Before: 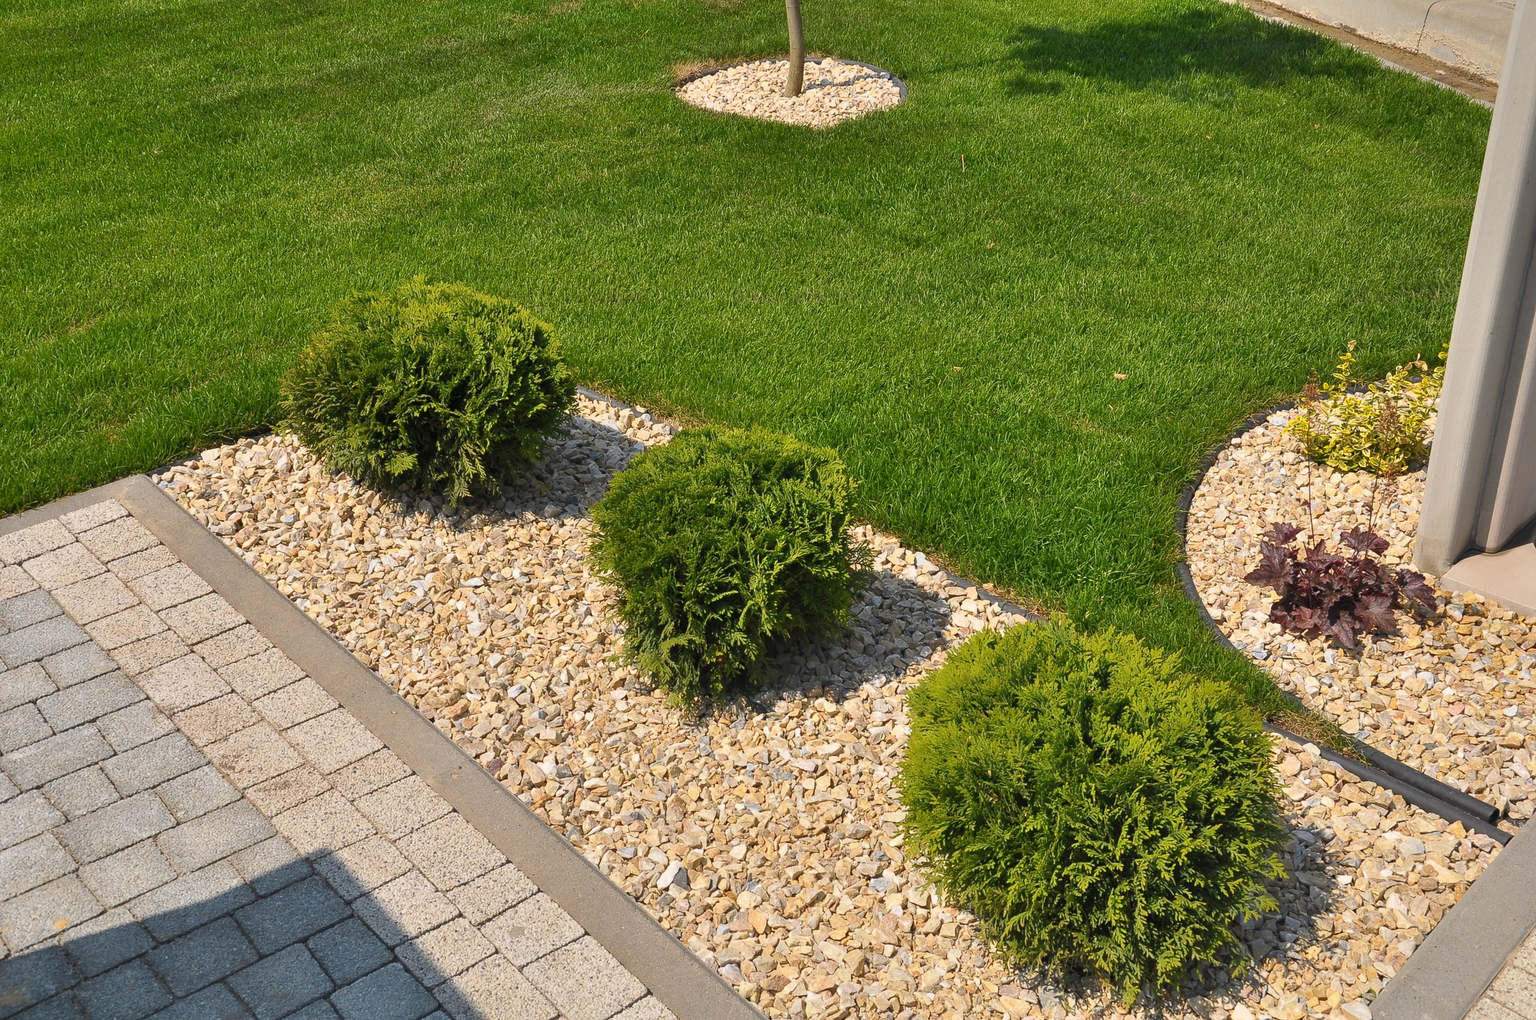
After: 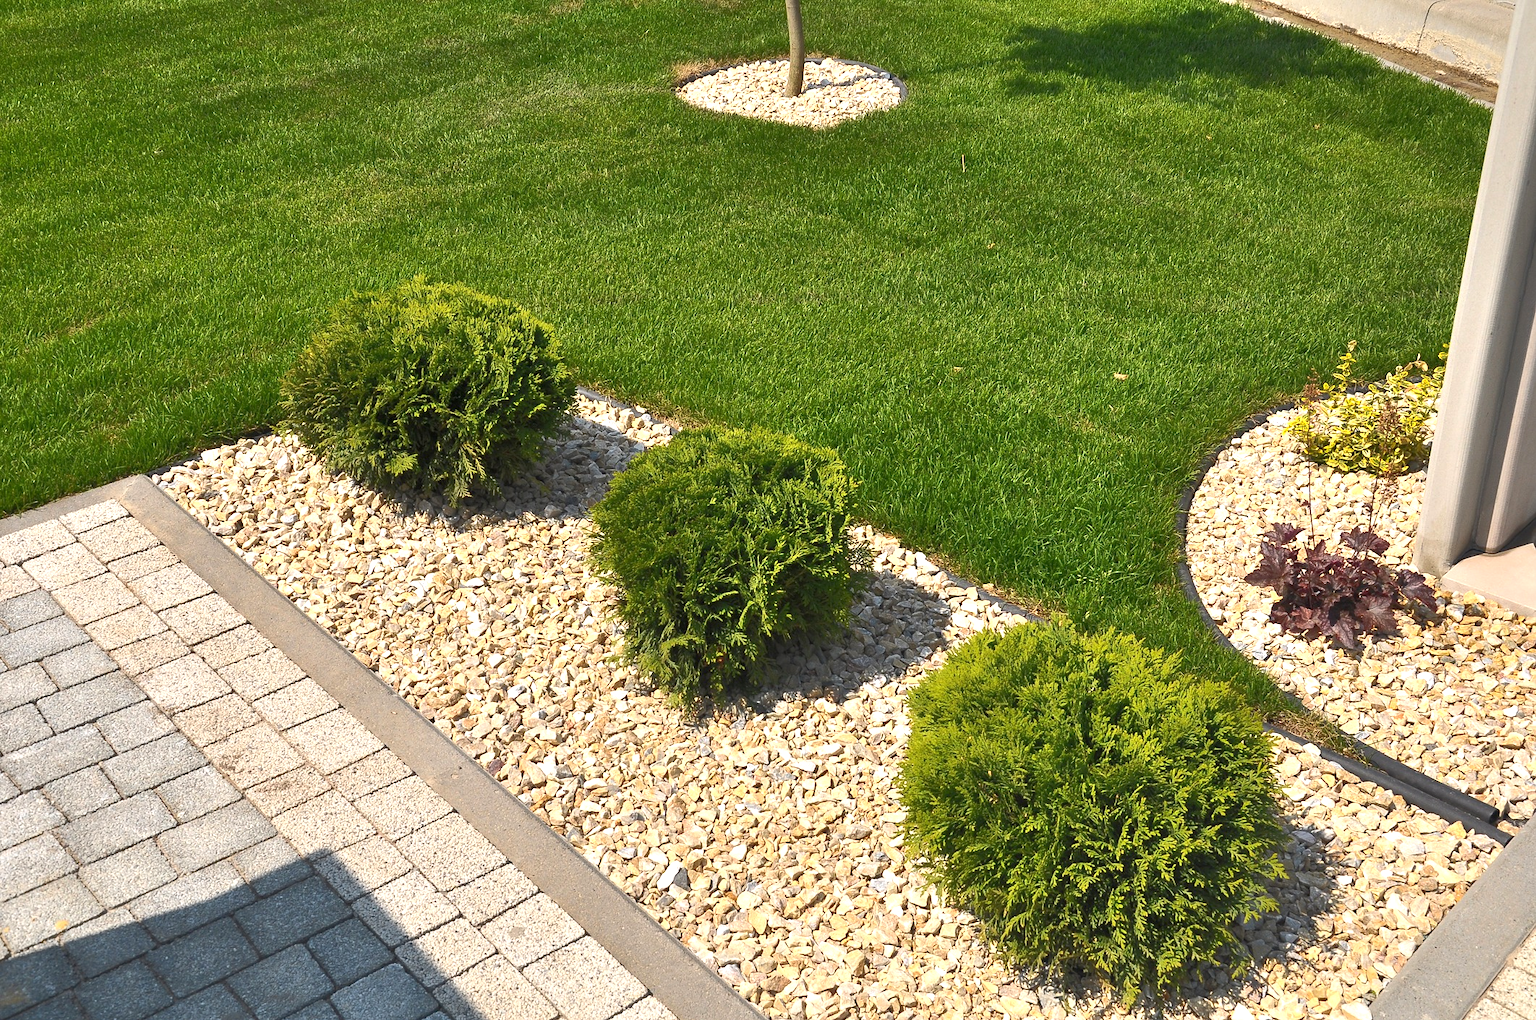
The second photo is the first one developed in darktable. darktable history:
tone equalizer: -8 EV -0.75 EV, -7 EV -0.7 EV, -6 EV -0.6 EV, -5 EV -0.4 EV, -3 EV 0.4 EV, -2 EV 0.6 EV, -1 EV 0.7 EV, +0 EV 0.75 EV, edges refinement/feathering 500, mask exposure compensation -1.57 EV, preserve details no
white balance: emerald 1
rgb curve: curves: ch0 [(0, 0) (0.072, 0.166) (0.217, 0.293) (0.414, 0.42) (1, 1)], compensate middle gray true, preserve colors basic power
